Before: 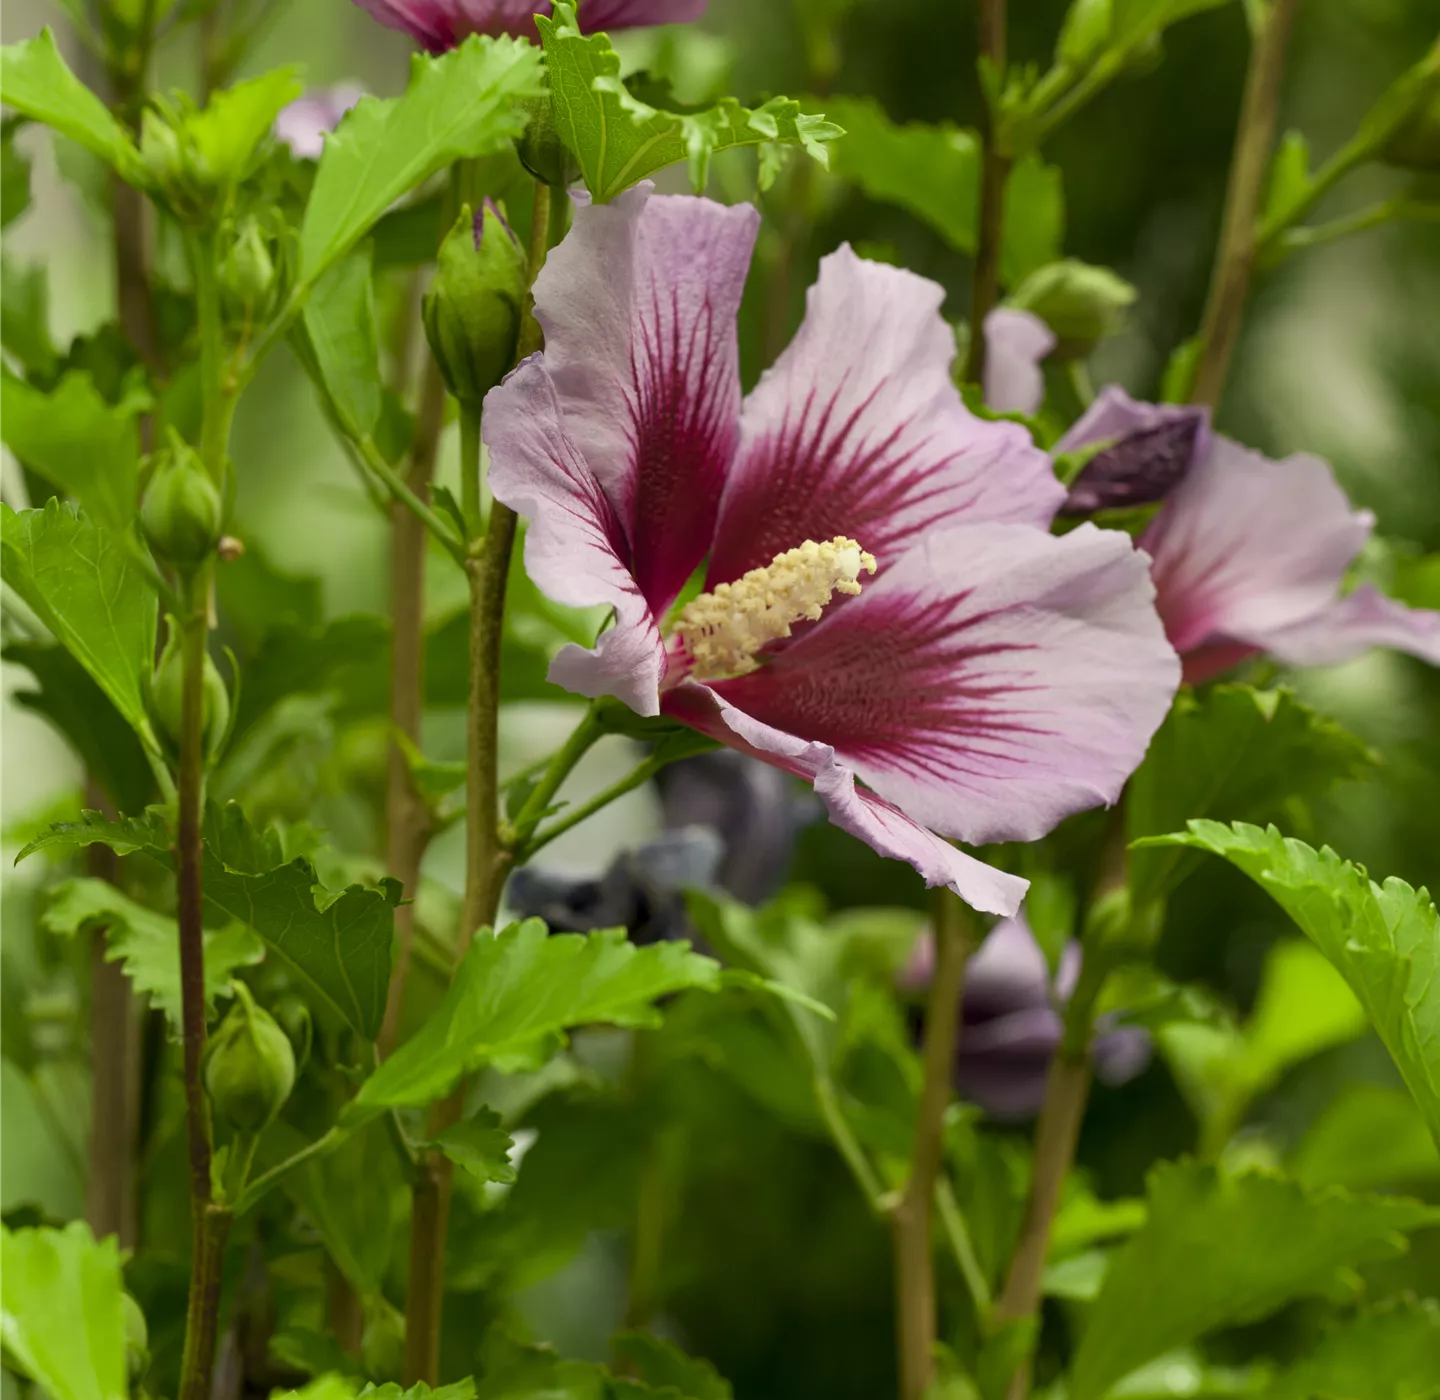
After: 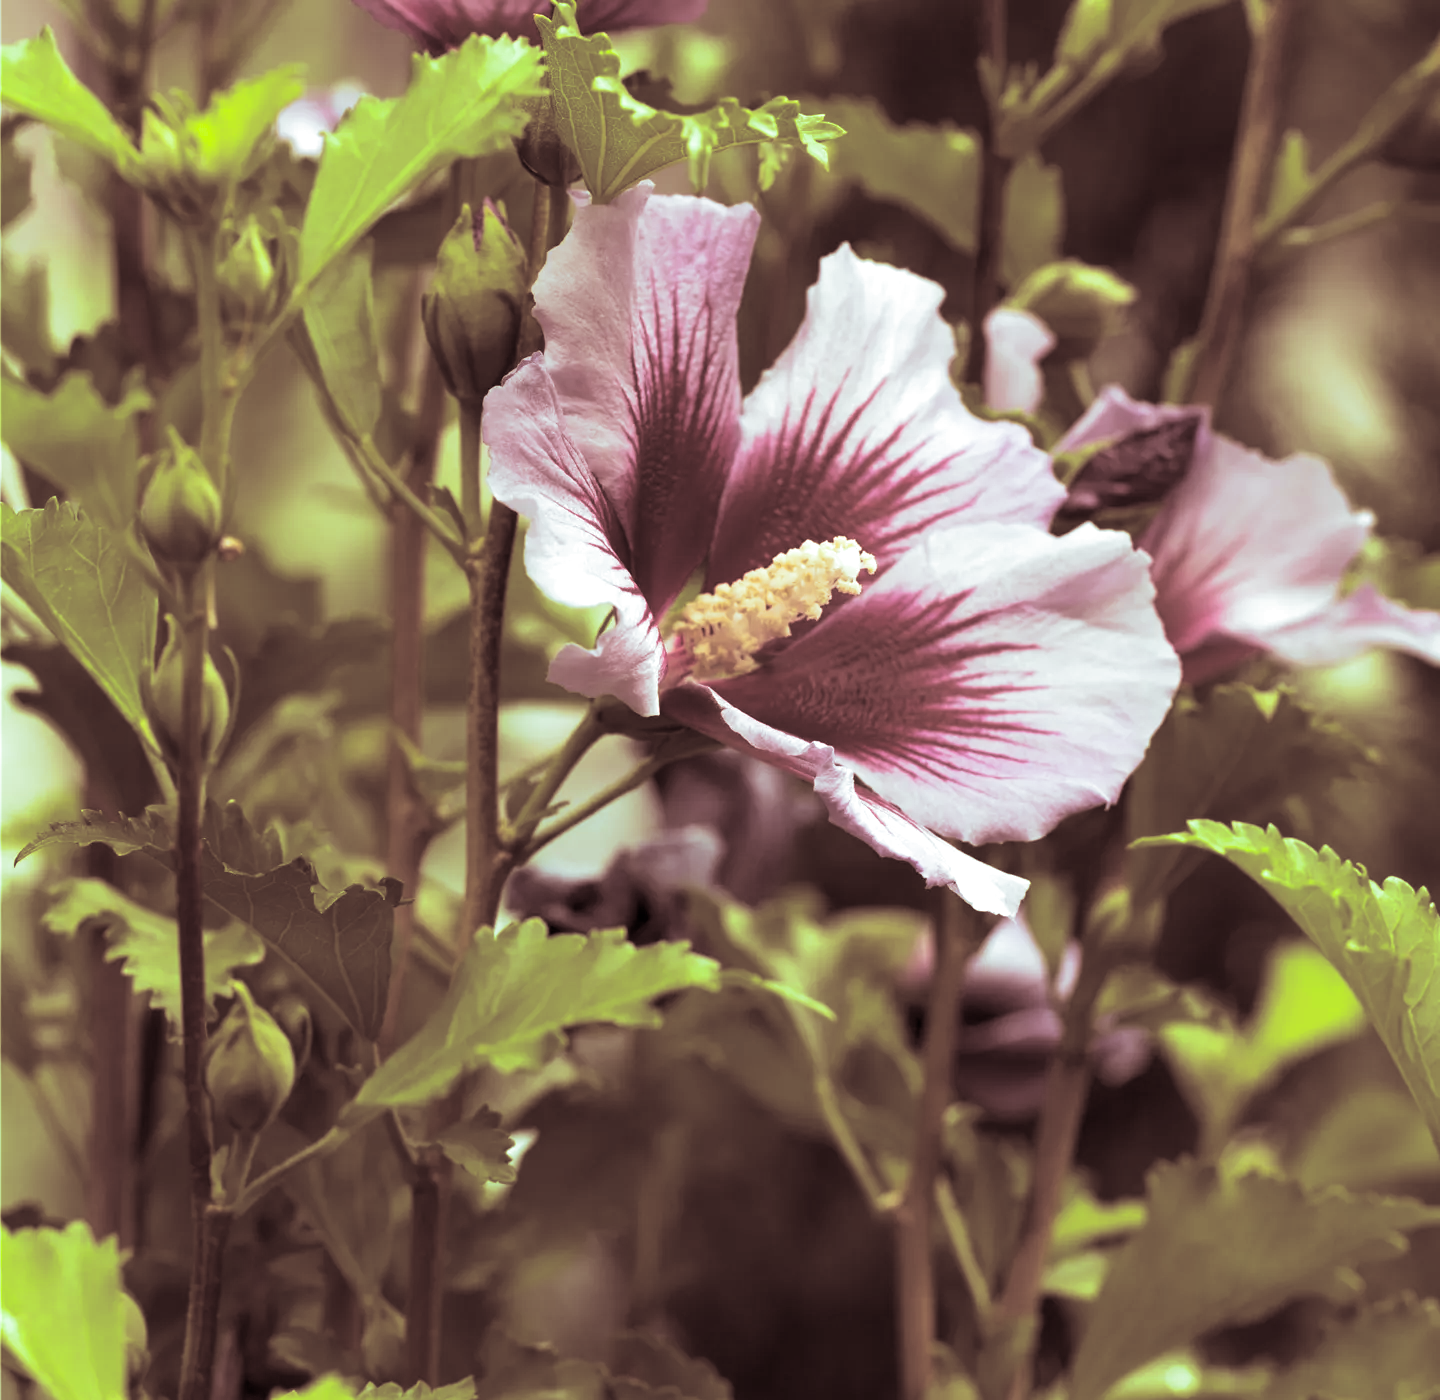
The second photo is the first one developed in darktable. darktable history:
split-toning: shadows › saturation 0.3, highlights › hue 180°, highlights › saturation 0.3, compress 0%
exposure: black level correction 0, exposure 0.6 EV, compensate highlight preservation false
